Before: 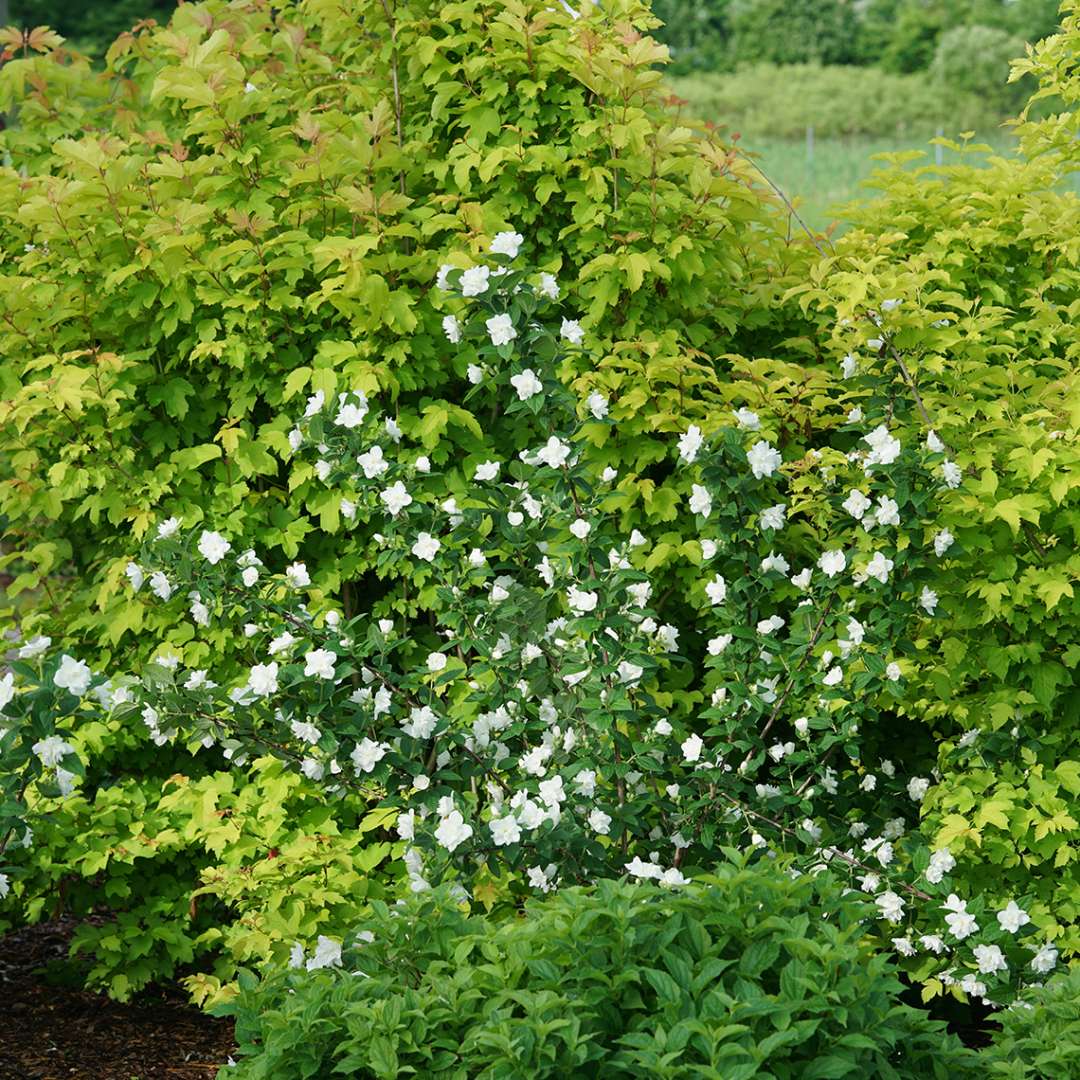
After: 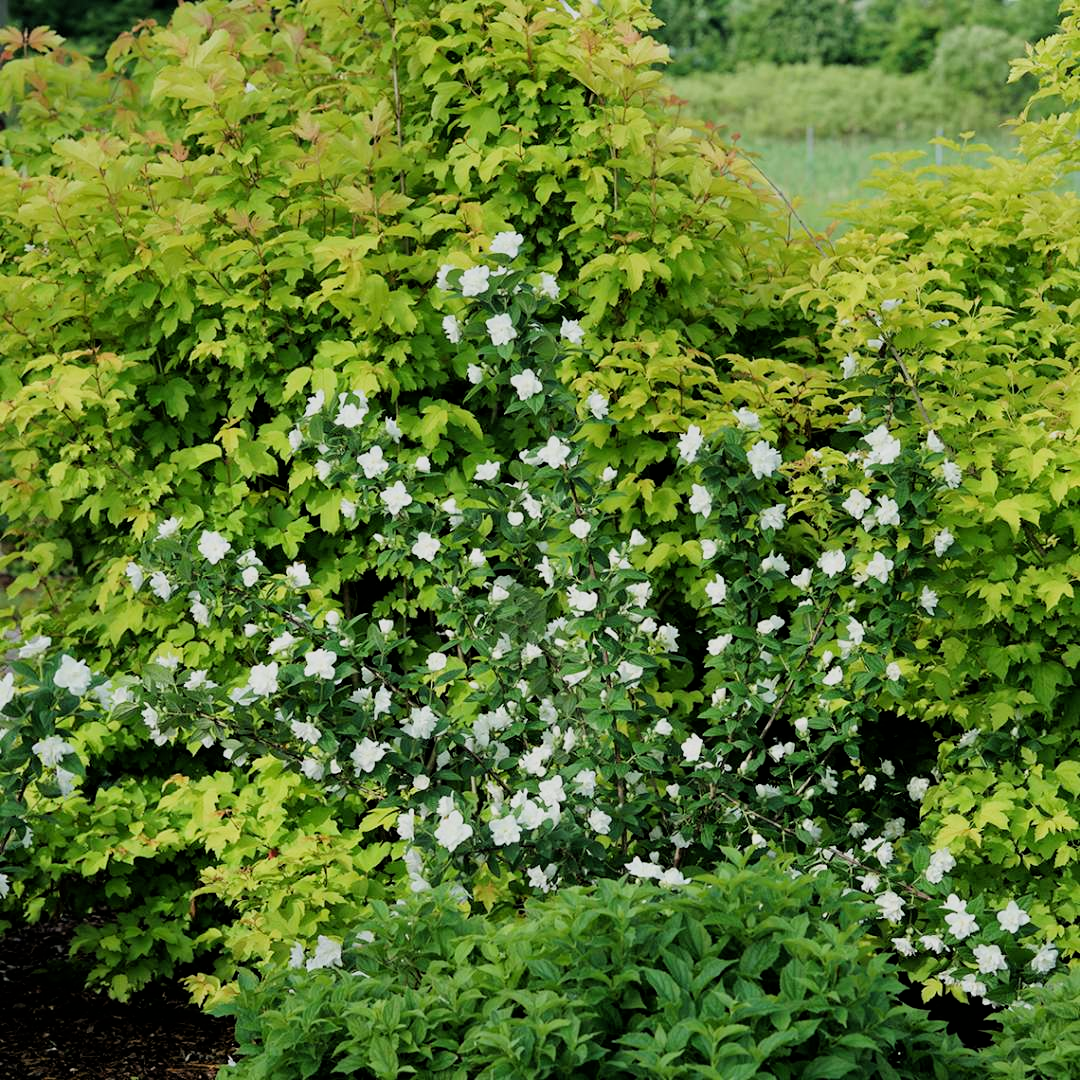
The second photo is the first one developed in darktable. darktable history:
filmic rgb: black relative exposure -7.78 EV, white relative exposure 4.43 EV, hardness 3.75, latitude 50.01%, contrast 1.1
